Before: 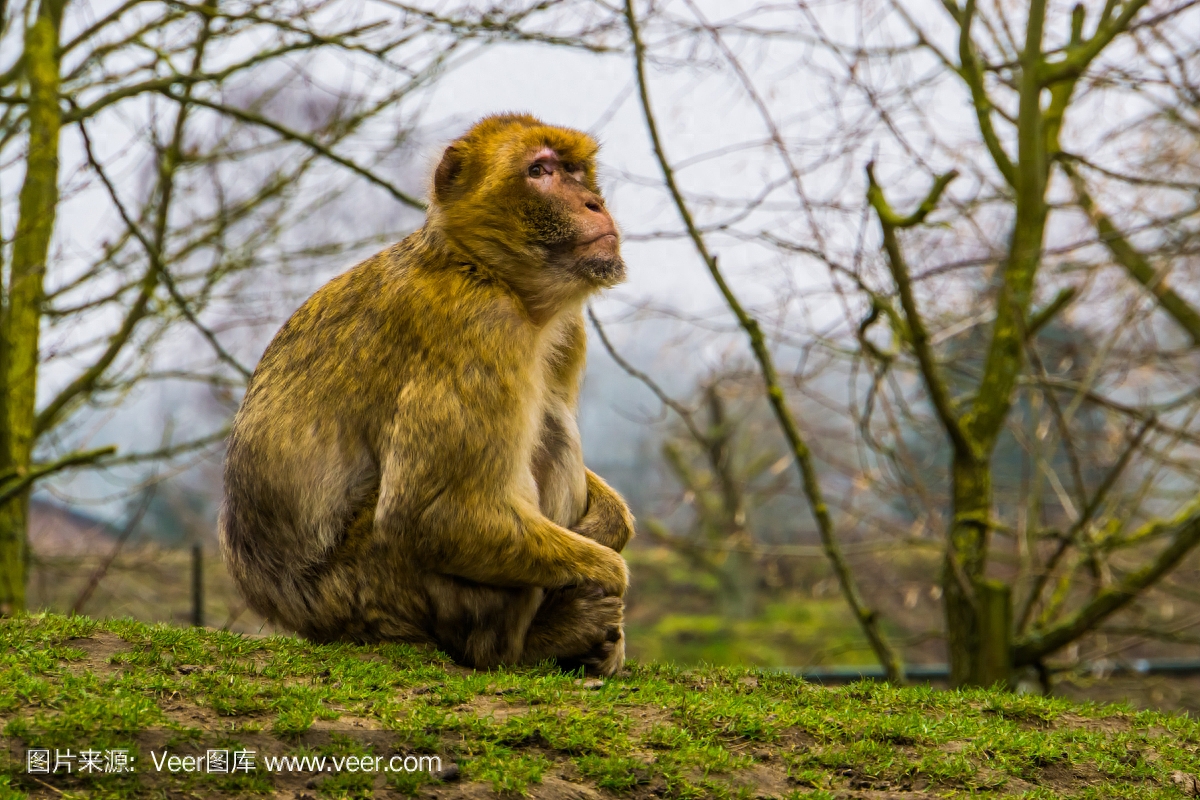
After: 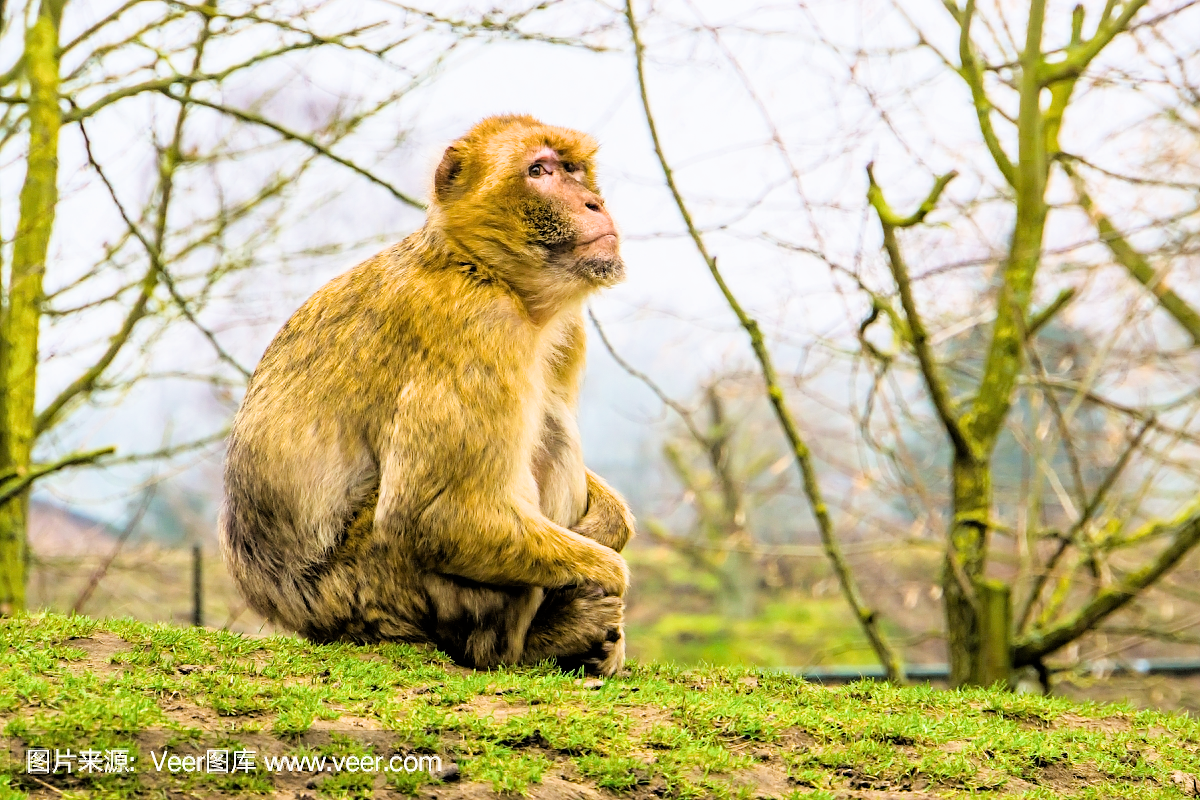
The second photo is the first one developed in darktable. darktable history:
exposure: black level correction 0, exposure 1.975 EV, compensate exposure bias true, compensate highlight preservation false
sharpen: radius 1.559, amount 0.373, threshold 1.271
filmic rgb: black relative exposure -4.38 EV, white relative exposure 4.56 EV, hardness 2.37, contrast 1.05
